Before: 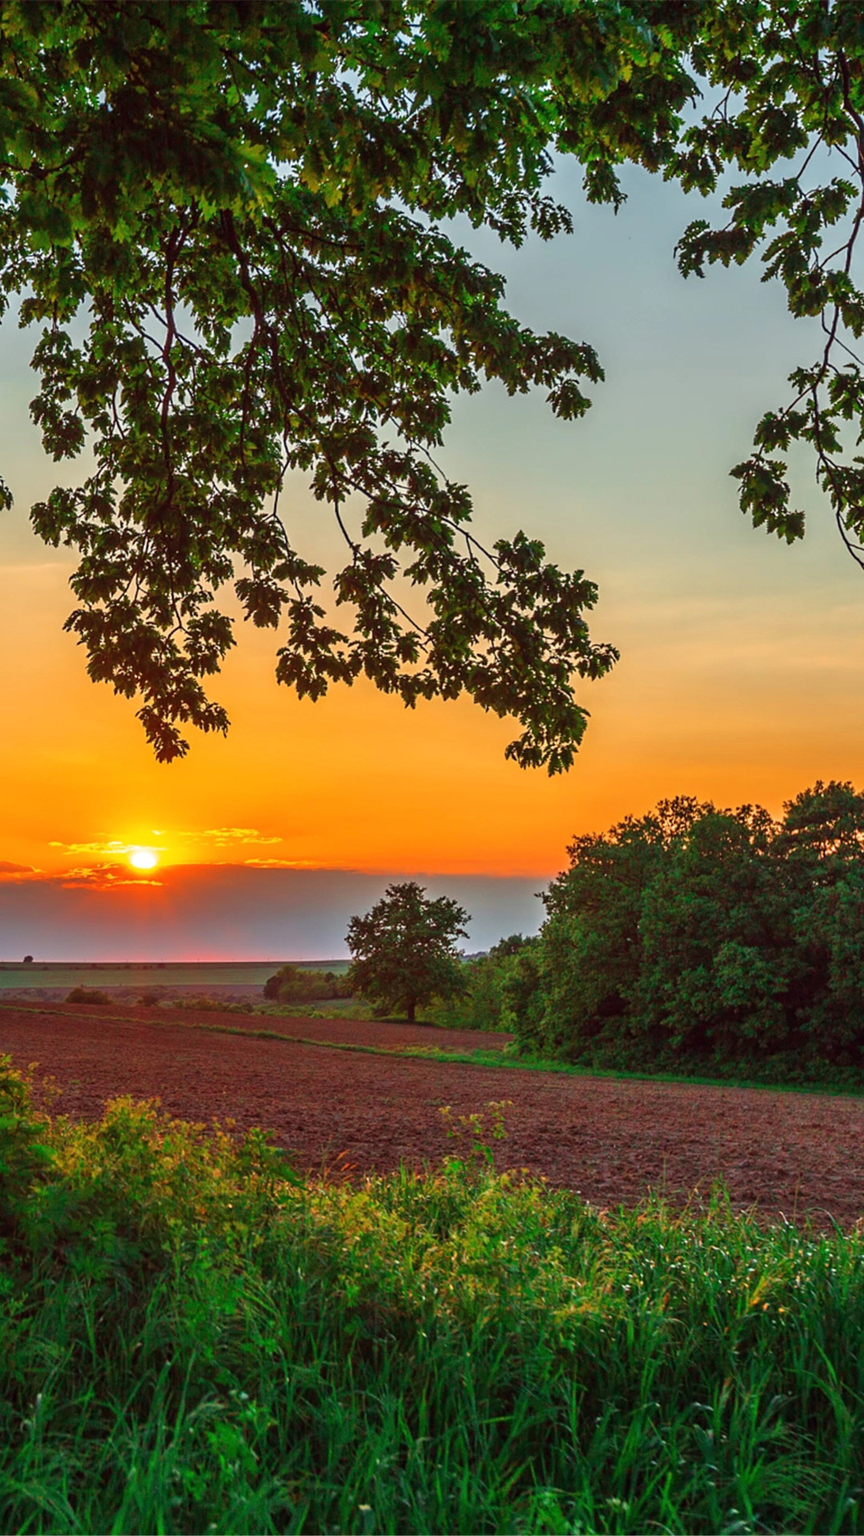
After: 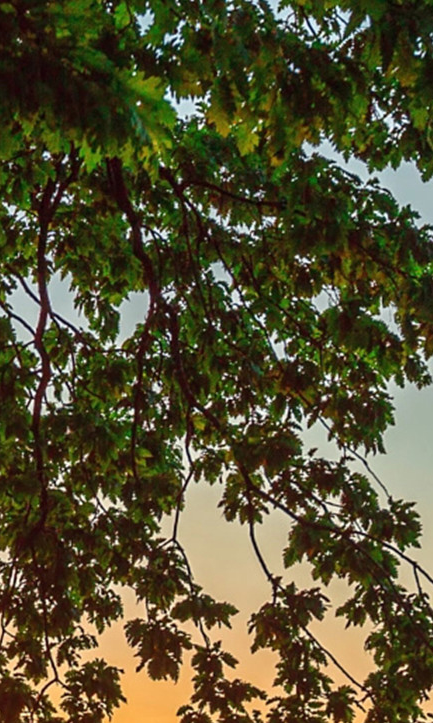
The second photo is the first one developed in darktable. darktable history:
crop: left 15.734%, top 5.447%, right 44.17%, bottom 56.868%
